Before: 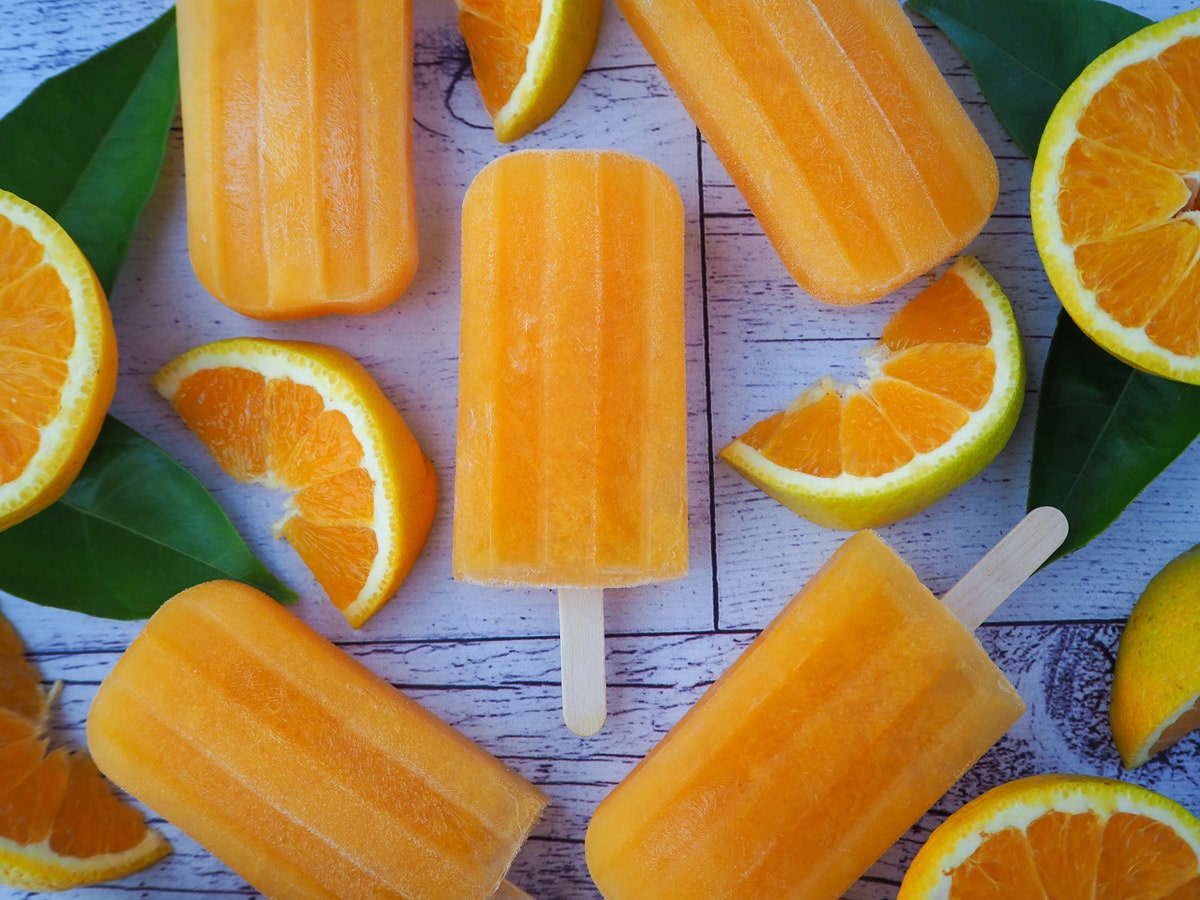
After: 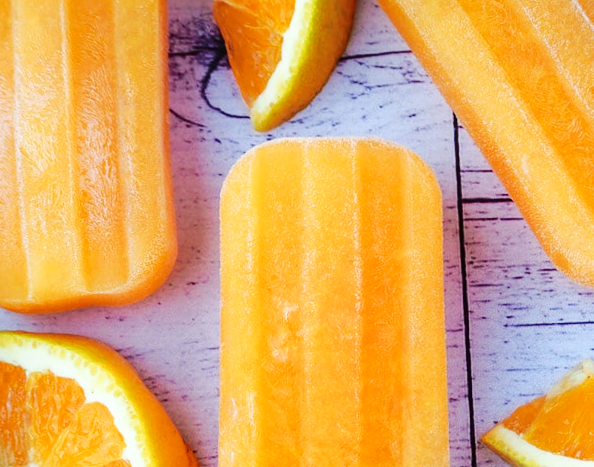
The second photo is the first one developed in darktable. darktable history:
contrast brightness saturation: saturation -0.05
crop: left 19.556%, right 30.401%, bottom 46.458%
tone curve: curves: ch0 [(0, 0.021) (0.059, 0.053) (0.212, 0.18) (0.337, 0.304) (0.495, 0.505) (0.725, 0.731) (0.89, 0.919) (1, 1)]; ch1 [(0, 0) (0.094, 0.081) (0.285, 0.299) (0.413, 0.43) (0.479, 0.475) (0.54, 0.55) (0.615, 0.65) (0.683, 0.688) (1, 1)]; ch2 [(0, 0) (0.257, 0.217) (0.434, 0.434) (0.498, 0.507) (0.599, 0.578) (1, 1)], color space Lab, independent channels, preserve colors none
base curve: curves: ch0 [(0, 0) (0.032, 0.025) (0.121, 0.166) (0.206, 0.329) (0.605, 0.79) (1, 1)], preserve colors none
rotate and perspective: rotation -1°, crop left 0.011, crop right 0.989, crop top 0.025, crop bottom 0.975
local contrast: highlights 100%, shadows 100%, detail 120%, midtone range 0.2
white balance: red 0.986, blue 1.01
